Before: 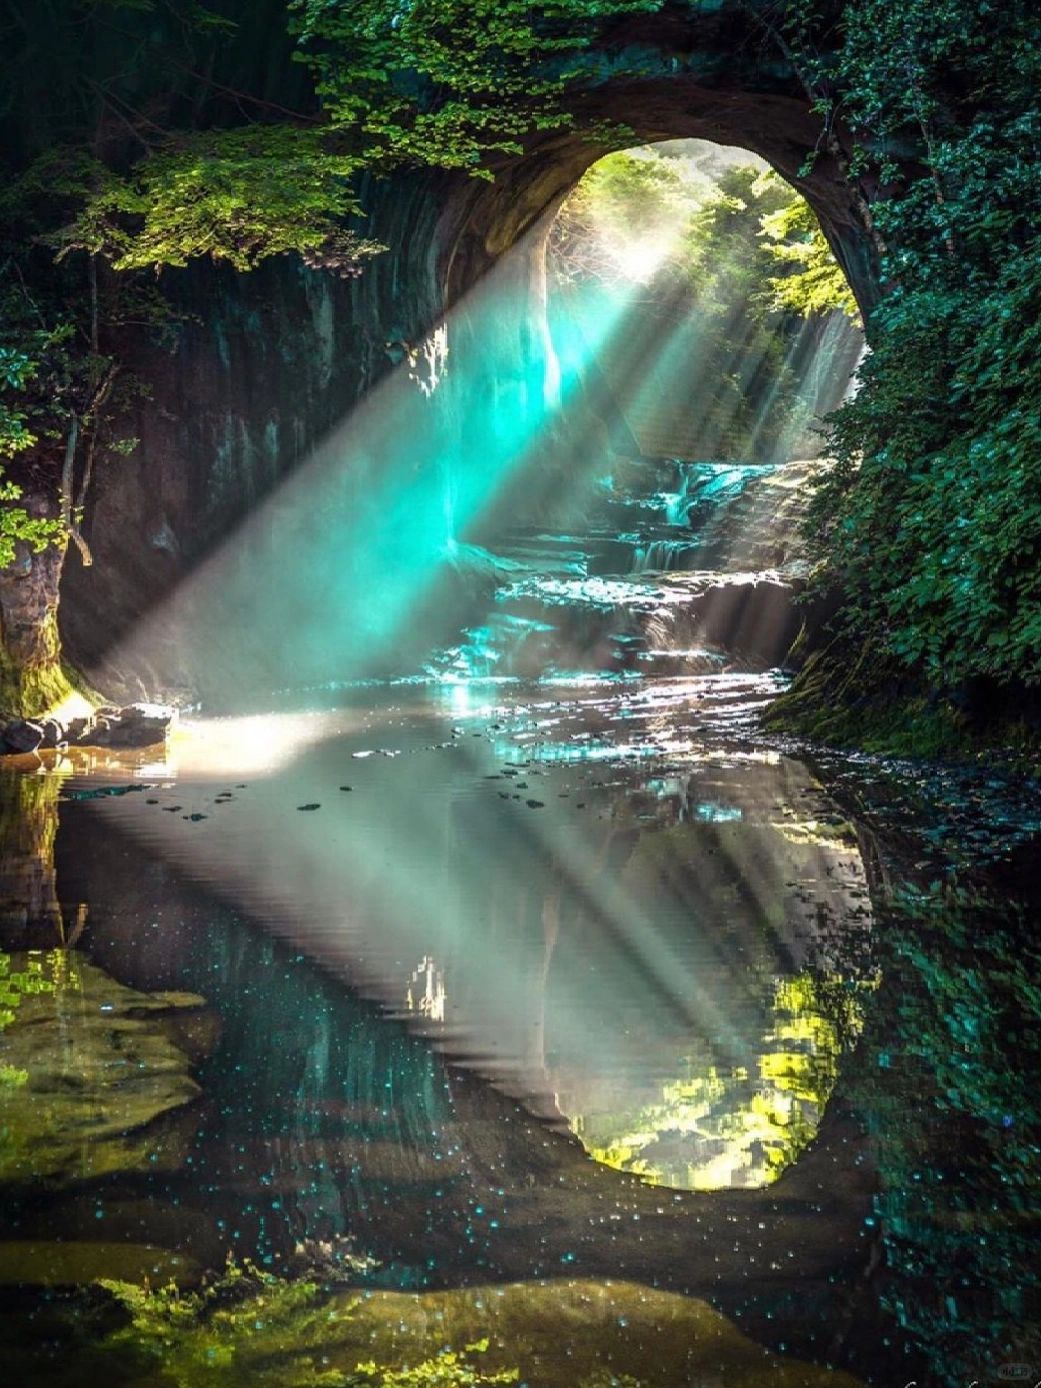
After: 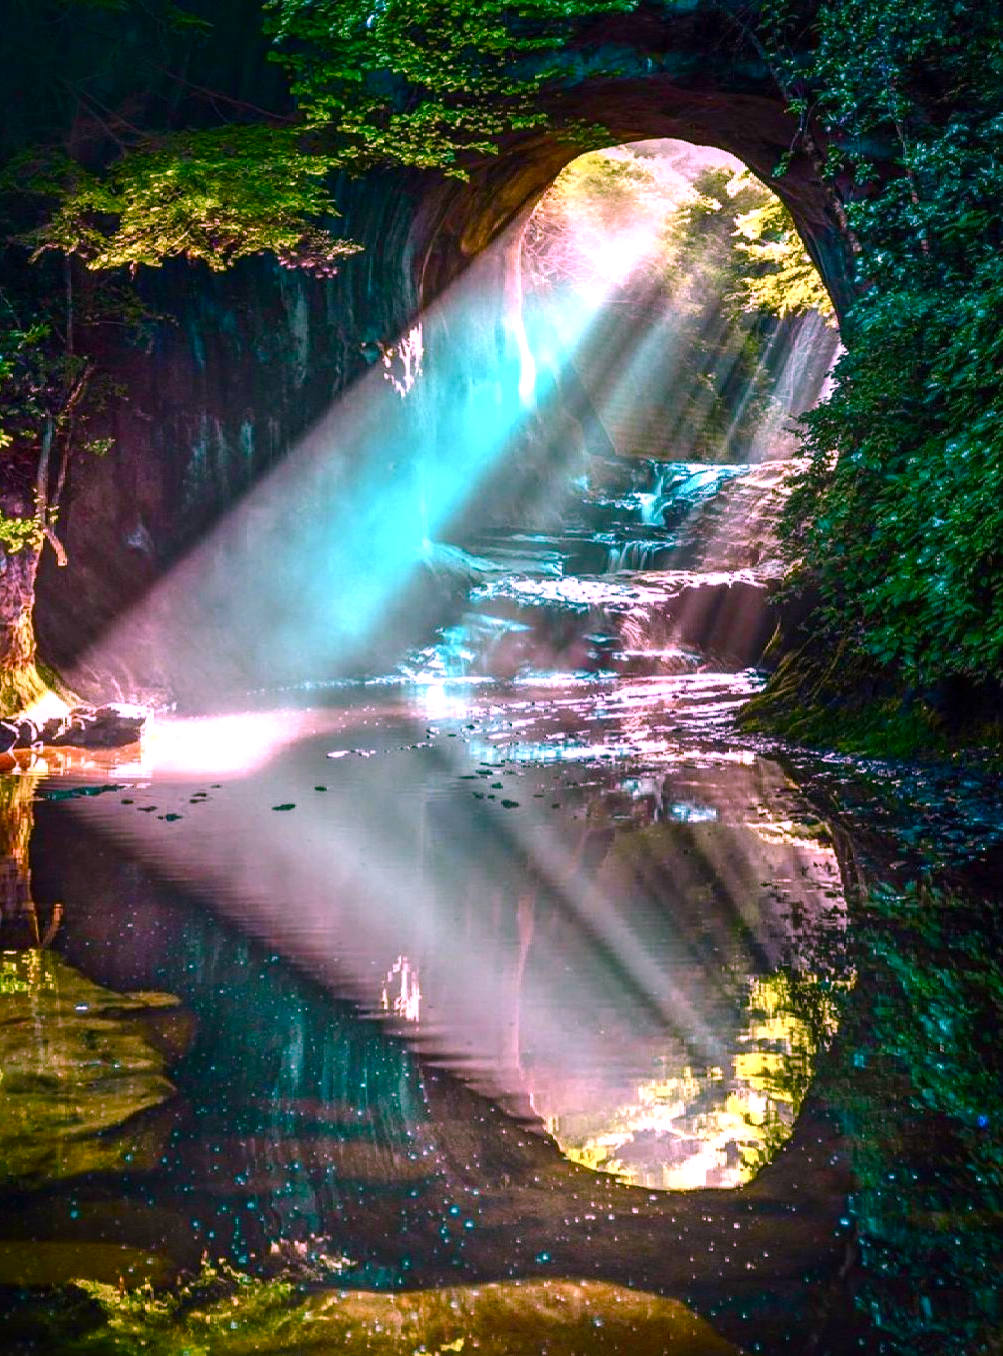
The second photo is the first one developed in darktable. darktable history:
tone equalizer: -8 EV -0.75 EV, -7 EV -0.7 EV, -6 EV -0.6 EV, -5 EV -0.4 EV, -3 EV 0.4 EV, -2 EV 0.6 EV, -1 EV 0.7 EV, +0 EV 0.75 EV, edges refinement/feathering 500, mask exposure compensation -1.57 EV, preserve details no
color balance rgb: shadows lift › chroma 1%, shadows lift › hue 113°, highlights gain › chroma 0.2%, highlights gain › hue 333°, perceptual saturation grading › global saturation 20%, perceptual saturation grading › highlights -50%, perceptual saturation grading › shadows 25%, contrast -10%
crop and rotate: left 2.536%, right 1.107%, bottom 2.246%
color correction: highlights a* 19.5, highlights b* -11.53, saturation 1.69
